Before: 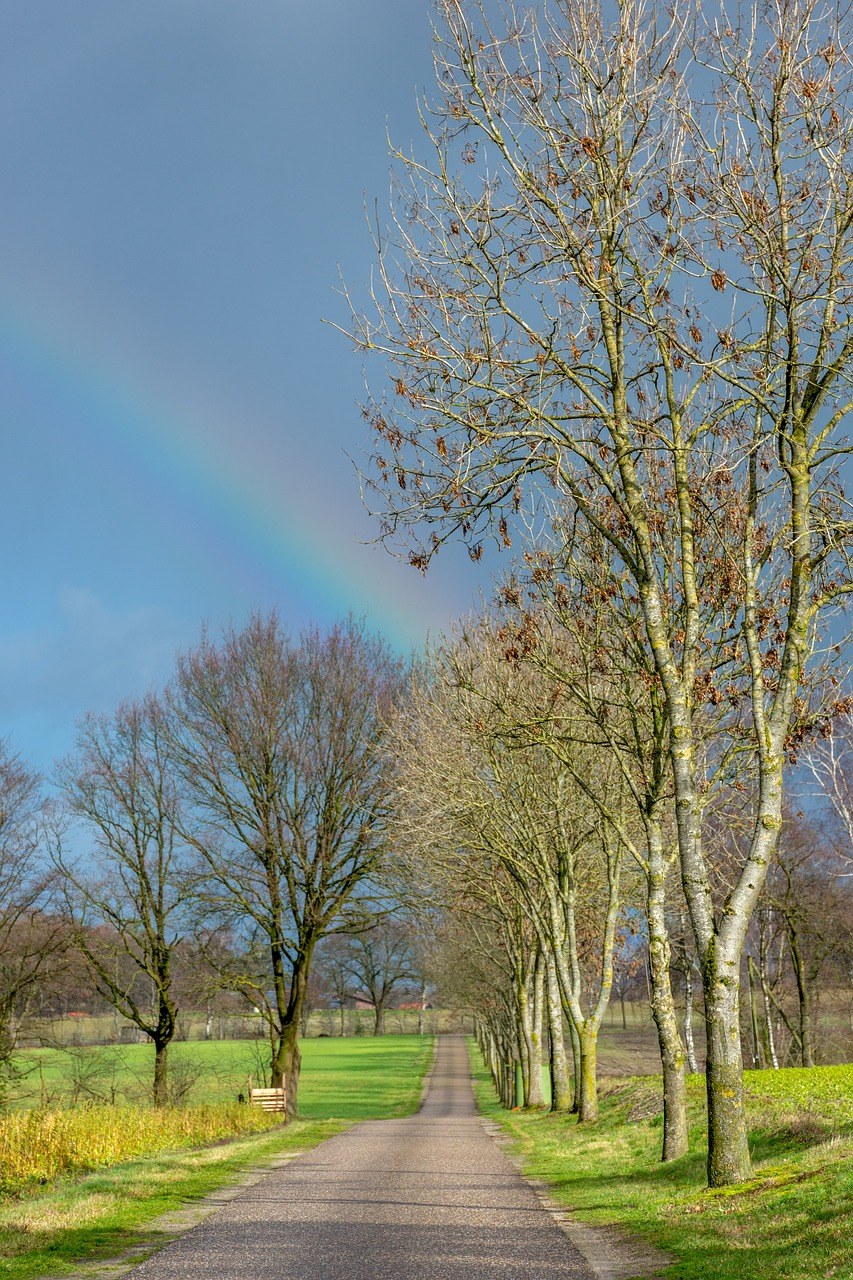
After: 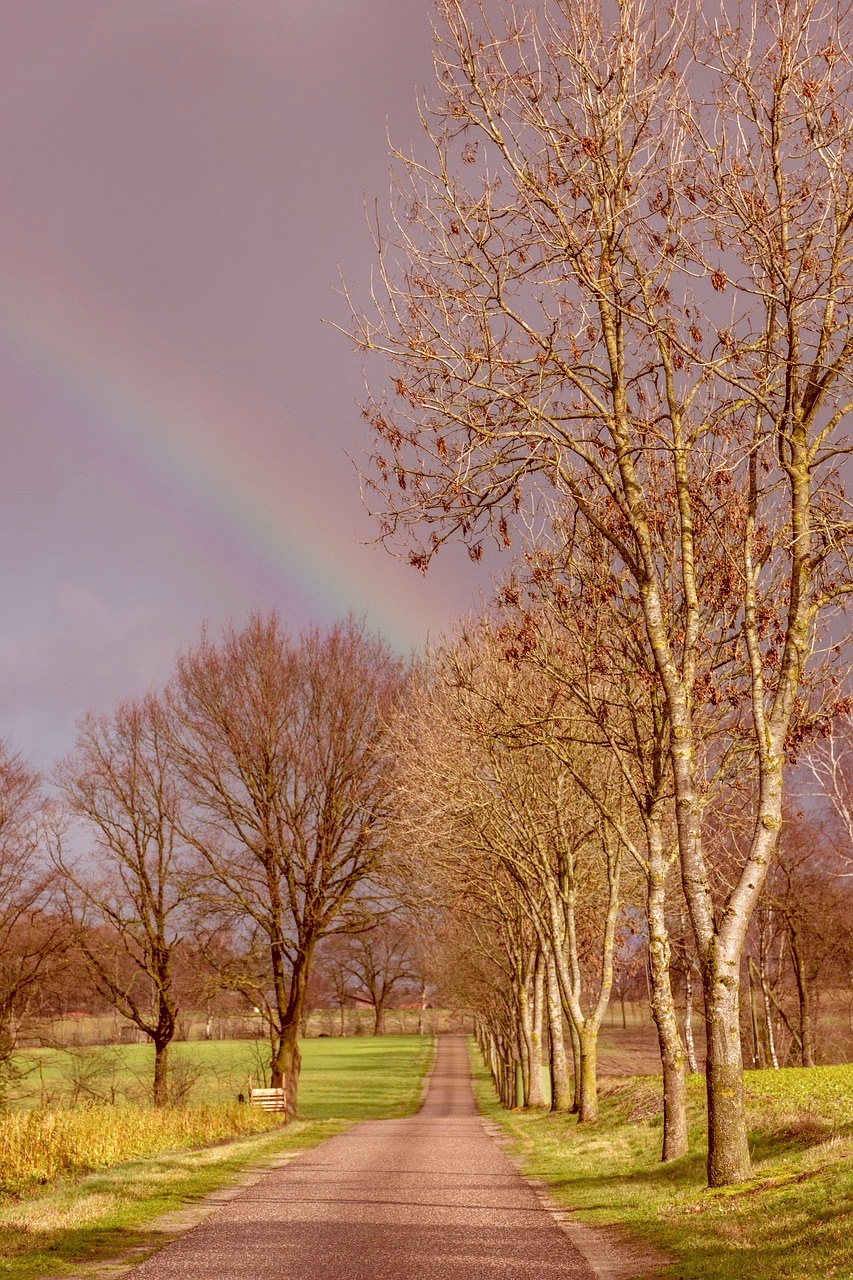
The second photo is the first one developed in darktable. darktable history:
color correction: highlights a* 9.29, highlights b* 8.78, shadows a* 39.84, shadows b* 39.27, saturation 0.771
